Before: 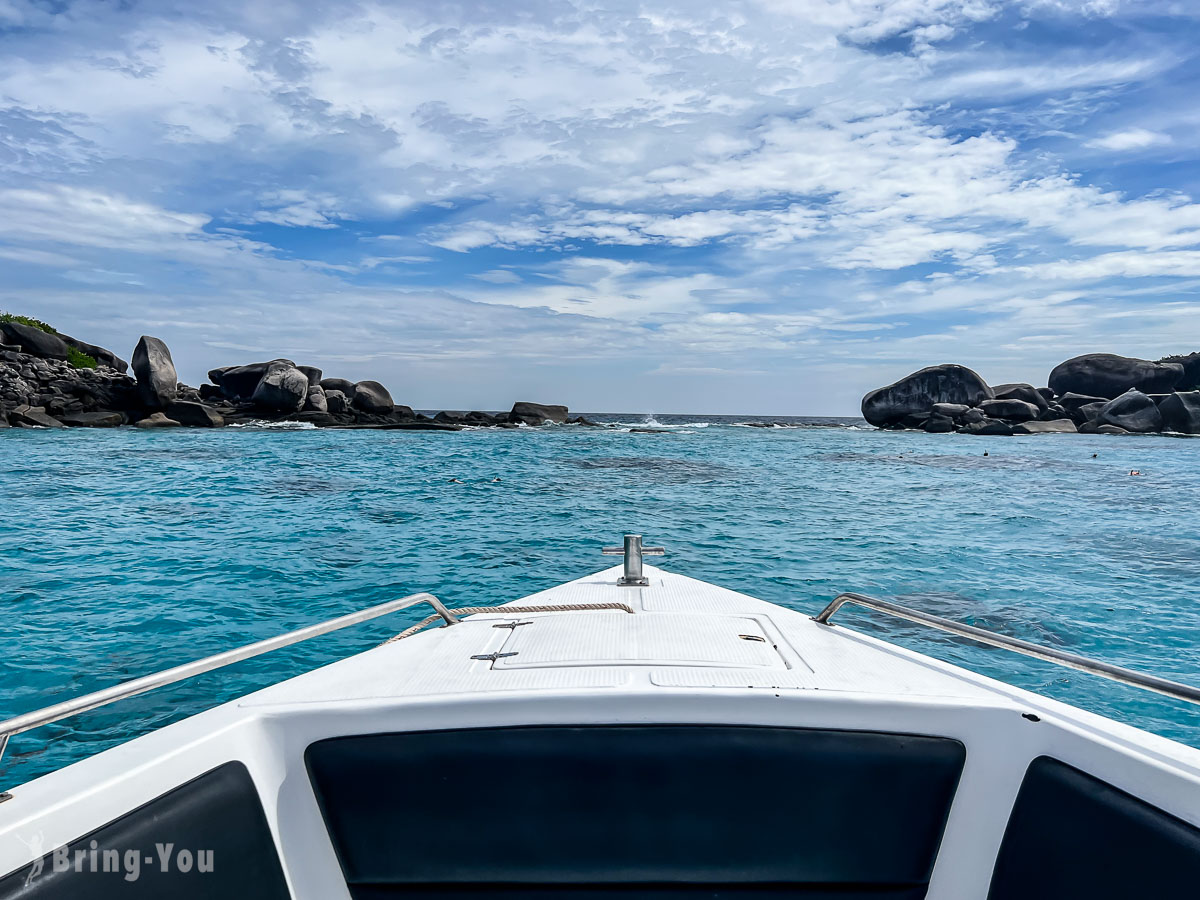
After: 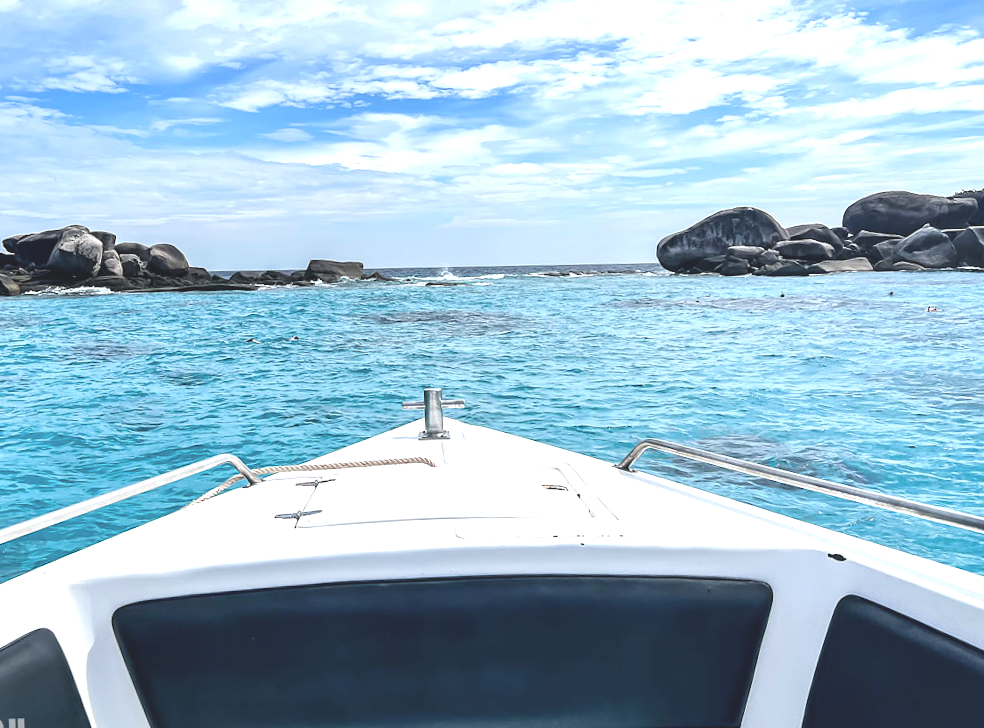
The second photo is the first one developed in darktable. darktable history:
exposure: black level correction -0.002, exposure 1.115 EV, compensate highlight preservation false
contrast brightness saturation: contrast -0.15, brightness 0.05, saturation -0.12
rotate and perspective: rotation -2°, crop left 0.022, crop right 0.978, crop top 0.049, crop bottom 0.951
crop: left 16.315%, top 14.246%
